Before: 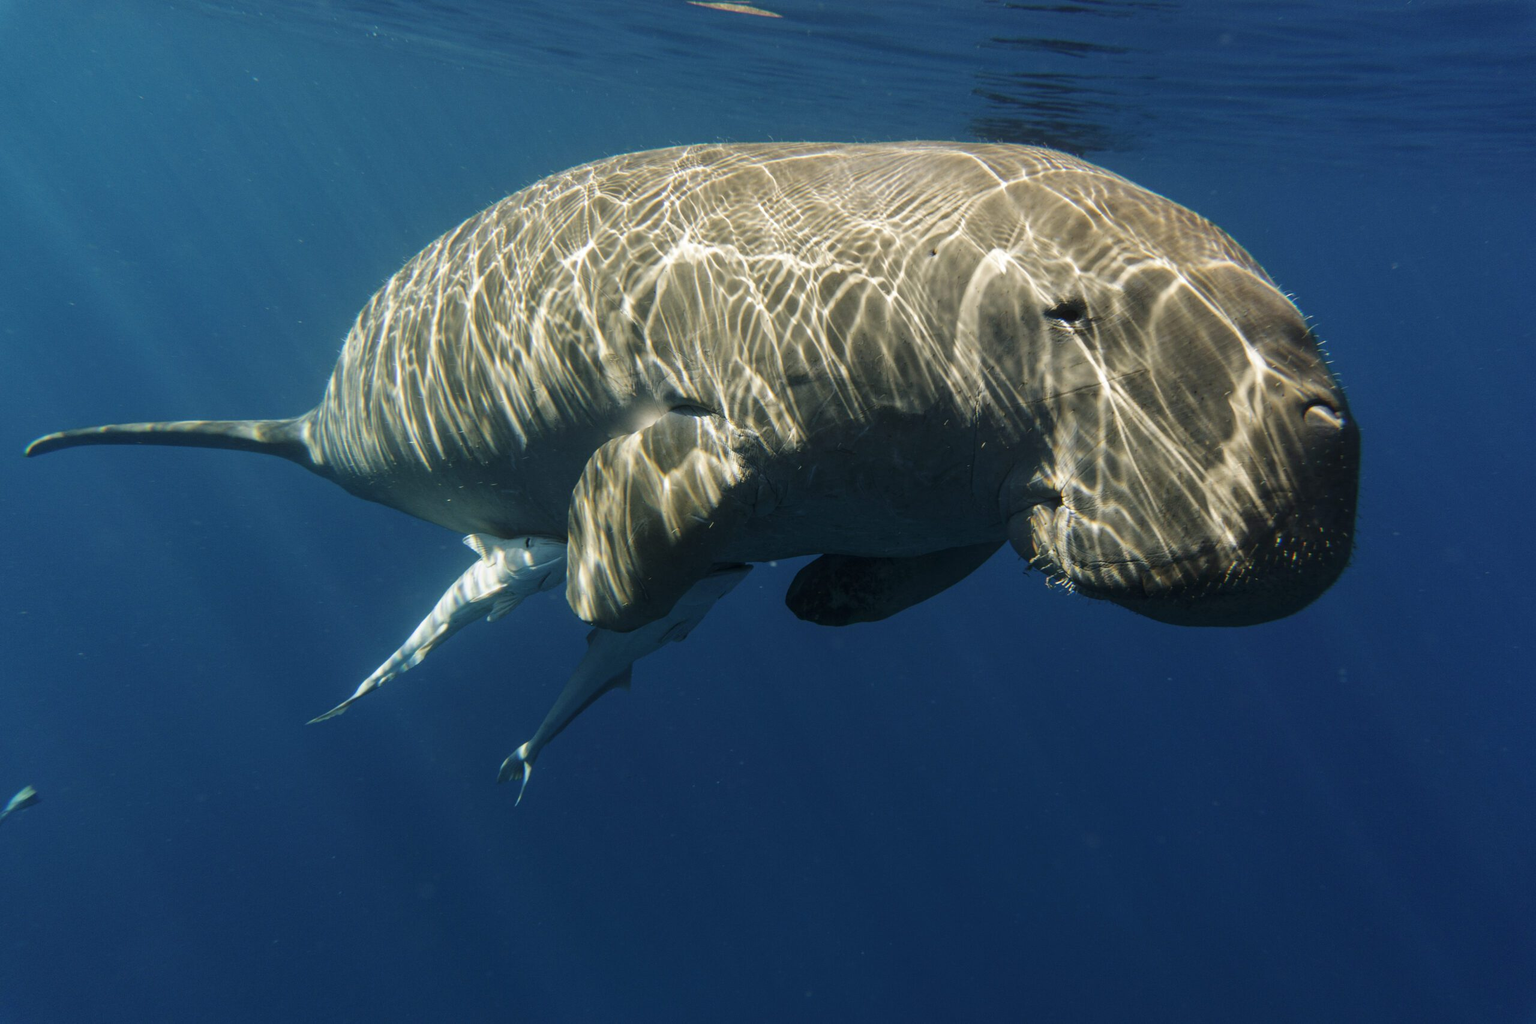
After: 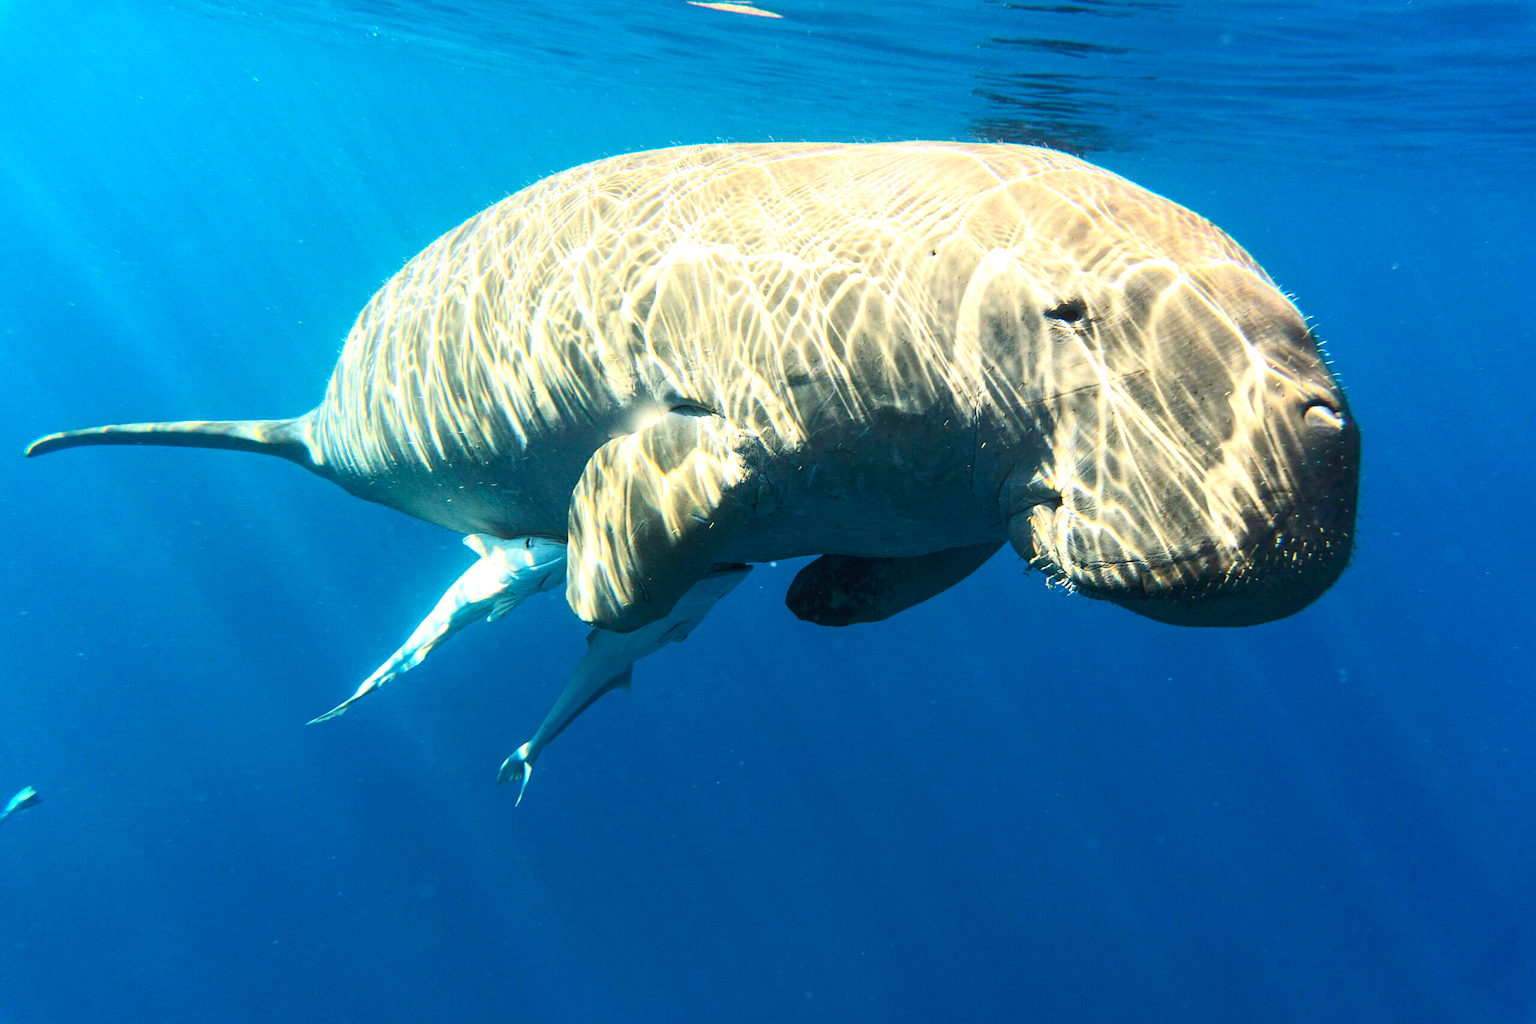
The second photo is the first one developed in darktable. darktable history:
tone equalizer: on, module defaults
contrast brightness saturation: contrast 0.2, brightness 0.15, saturation 0.14
sharpen: amount 0.2
exposure: black level correction 0, exposure 1.3 EV, compensate exposure bias true, compensate highlight preservation false
